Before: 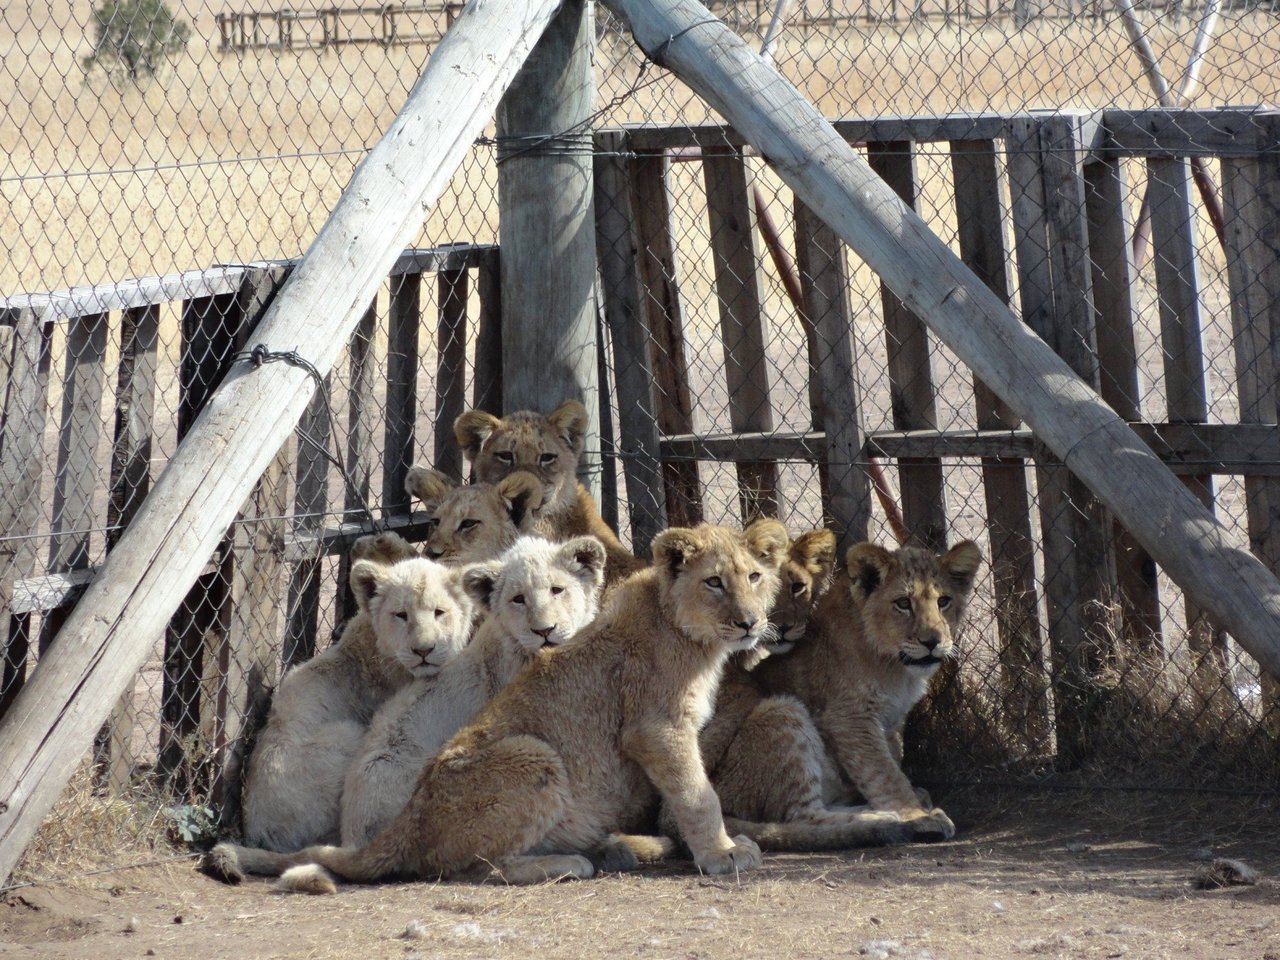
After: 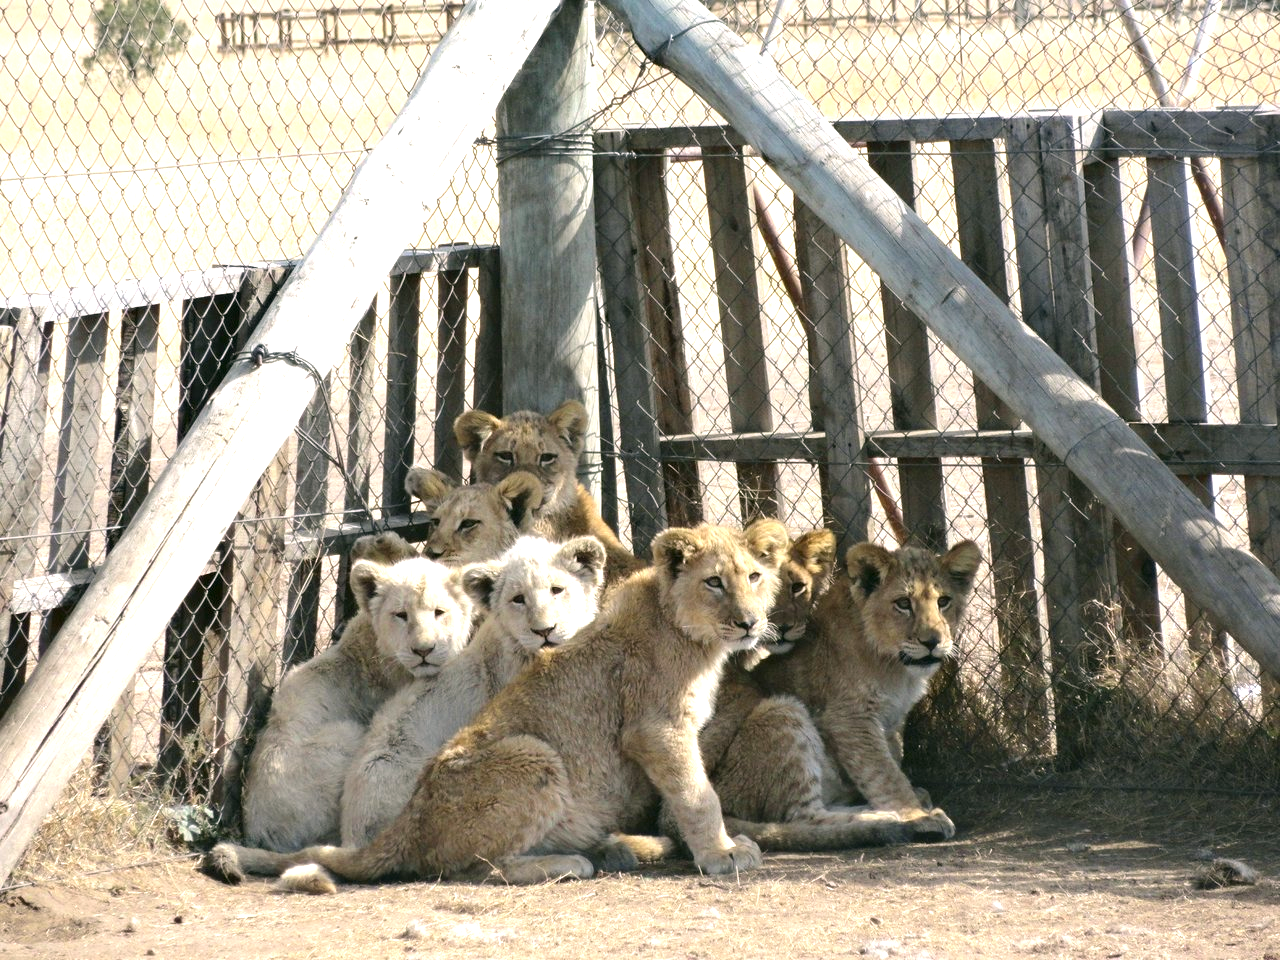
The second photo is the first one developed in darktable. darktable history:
color correction: highlights a* 4.02, highlights b* 4.98, shadows a* -7.55, shadows b* 4.98
exposure: black level correction 0, exposure 0.9 EV, compensate exposure bias true, compensate highlight preservation false
